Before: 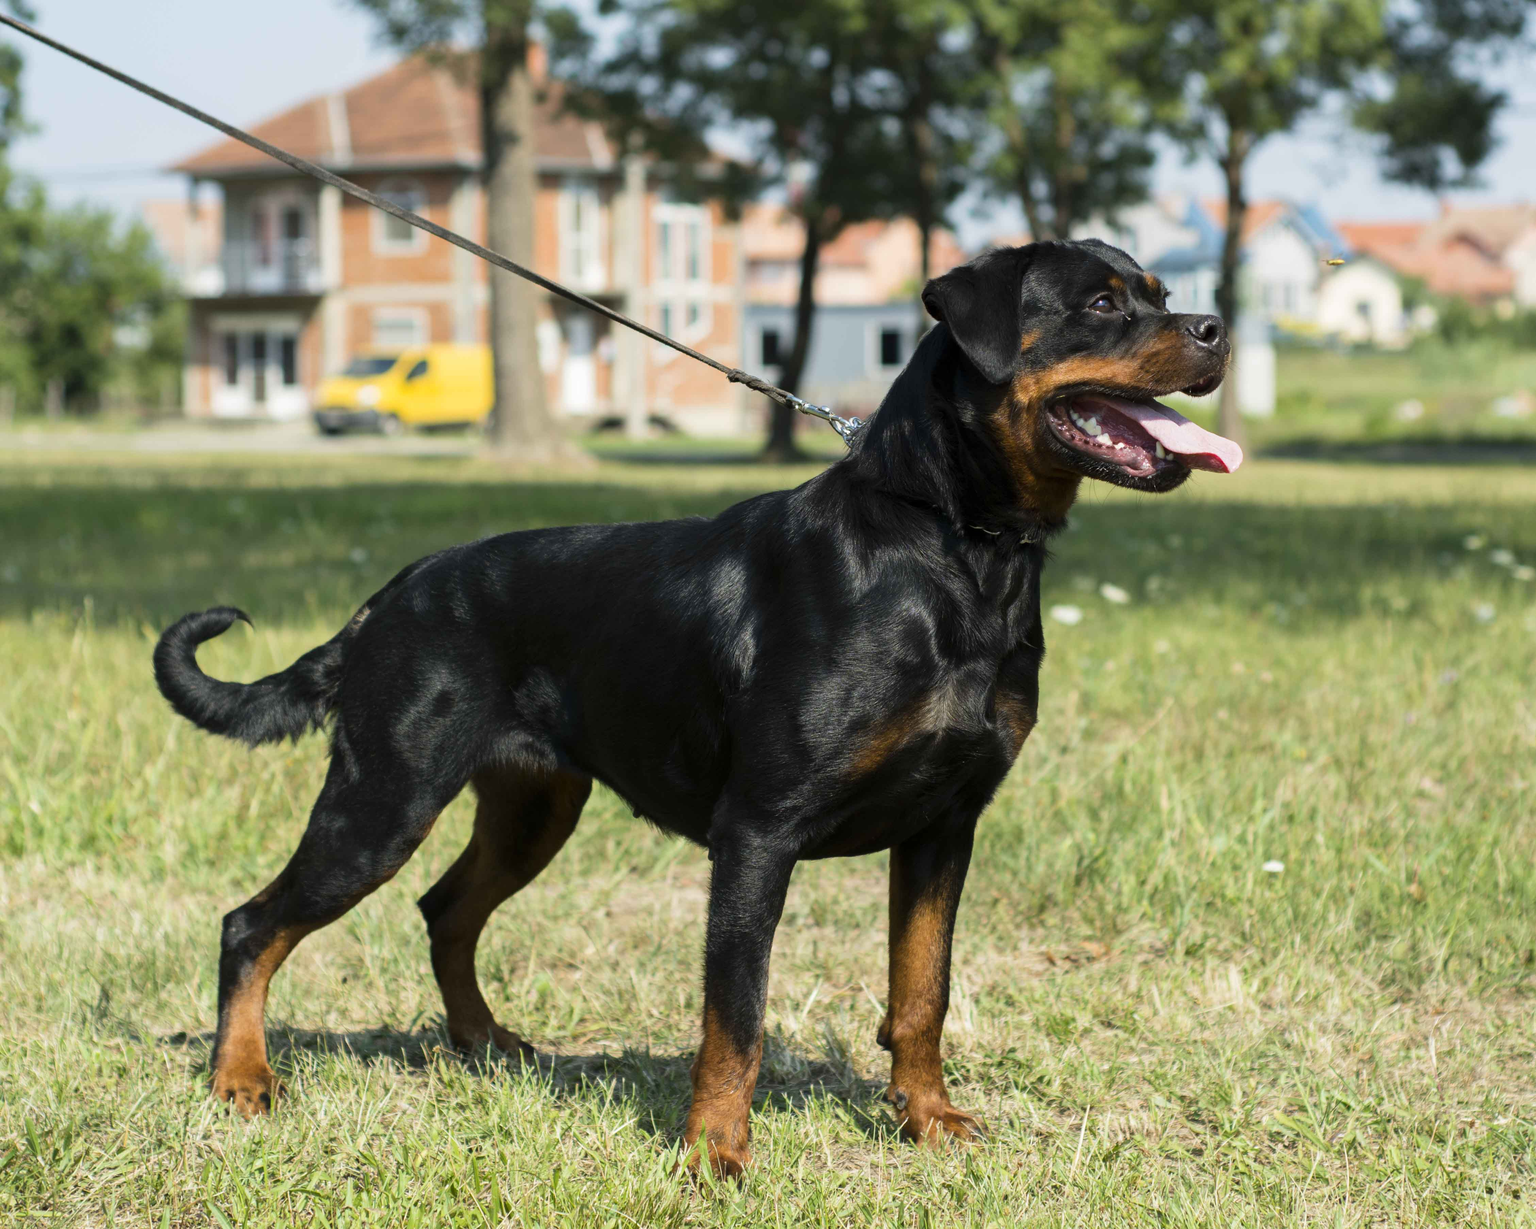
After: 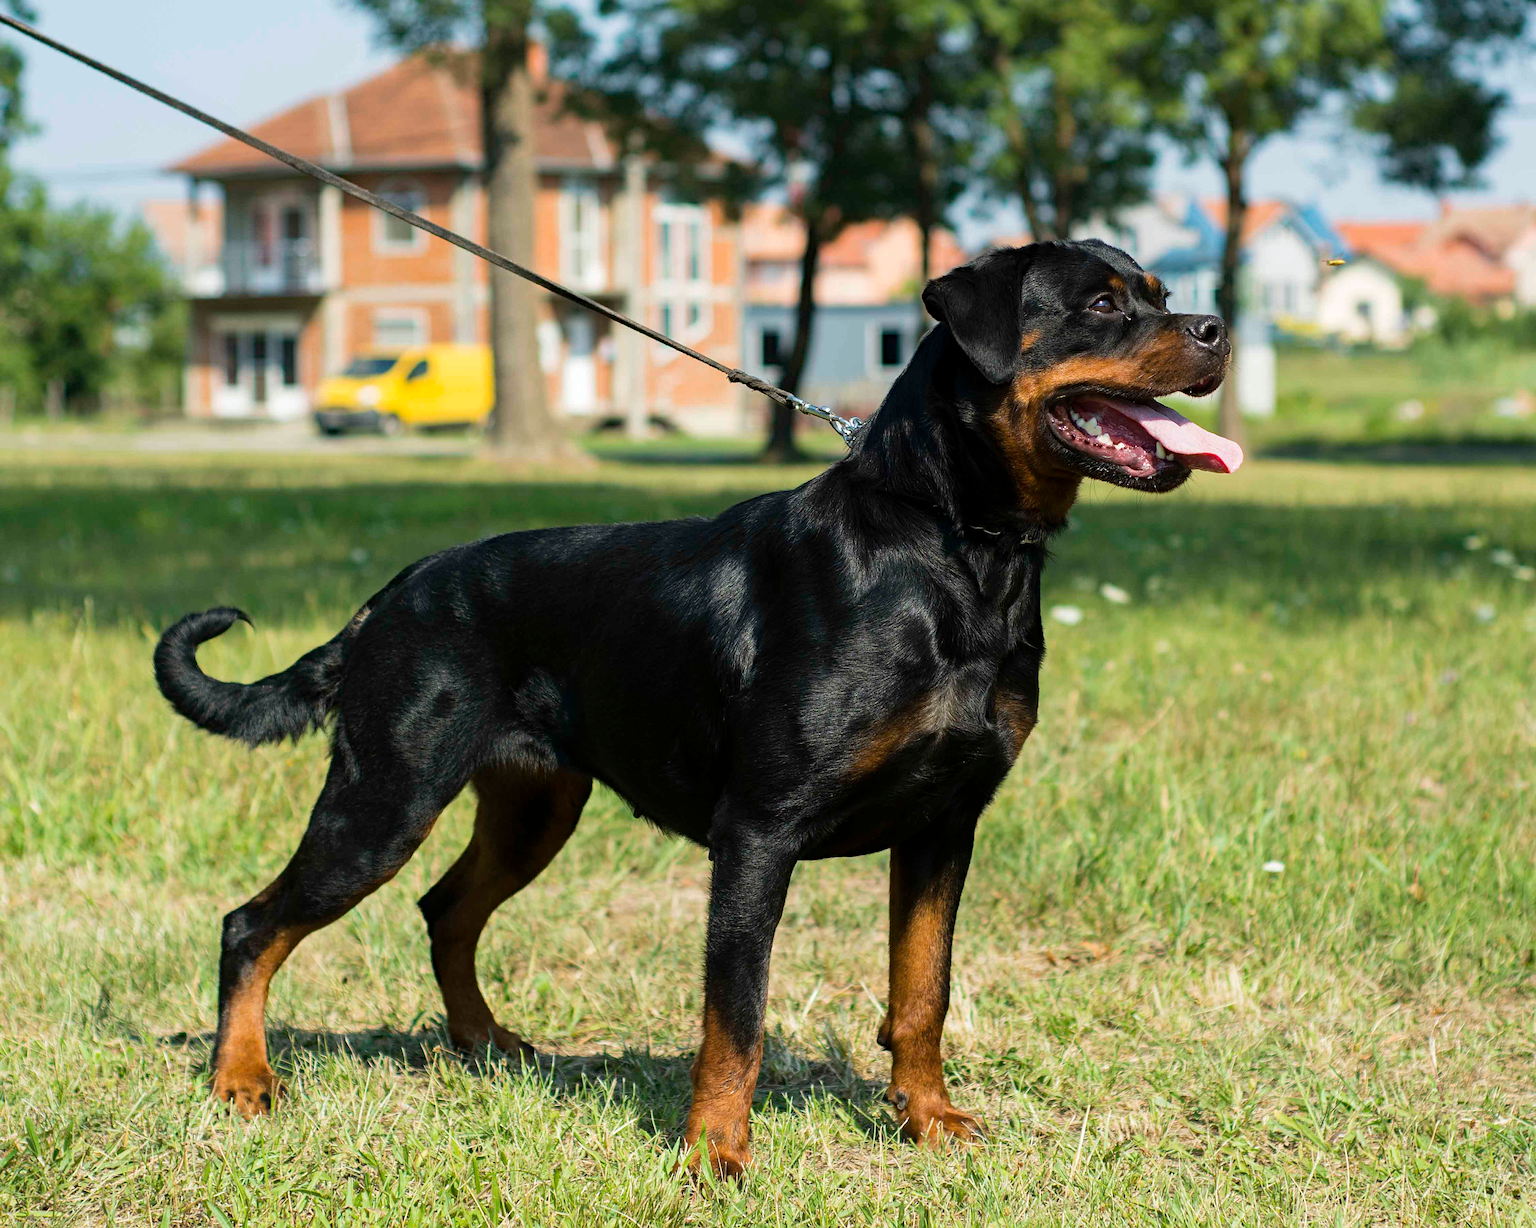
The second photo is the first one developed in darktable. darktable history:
exposure: compensate highlight preservation false
haze removal: strength 0.29, distance 0.25, compatibility mode true, adaptive false
sharpen: on, module defaults
